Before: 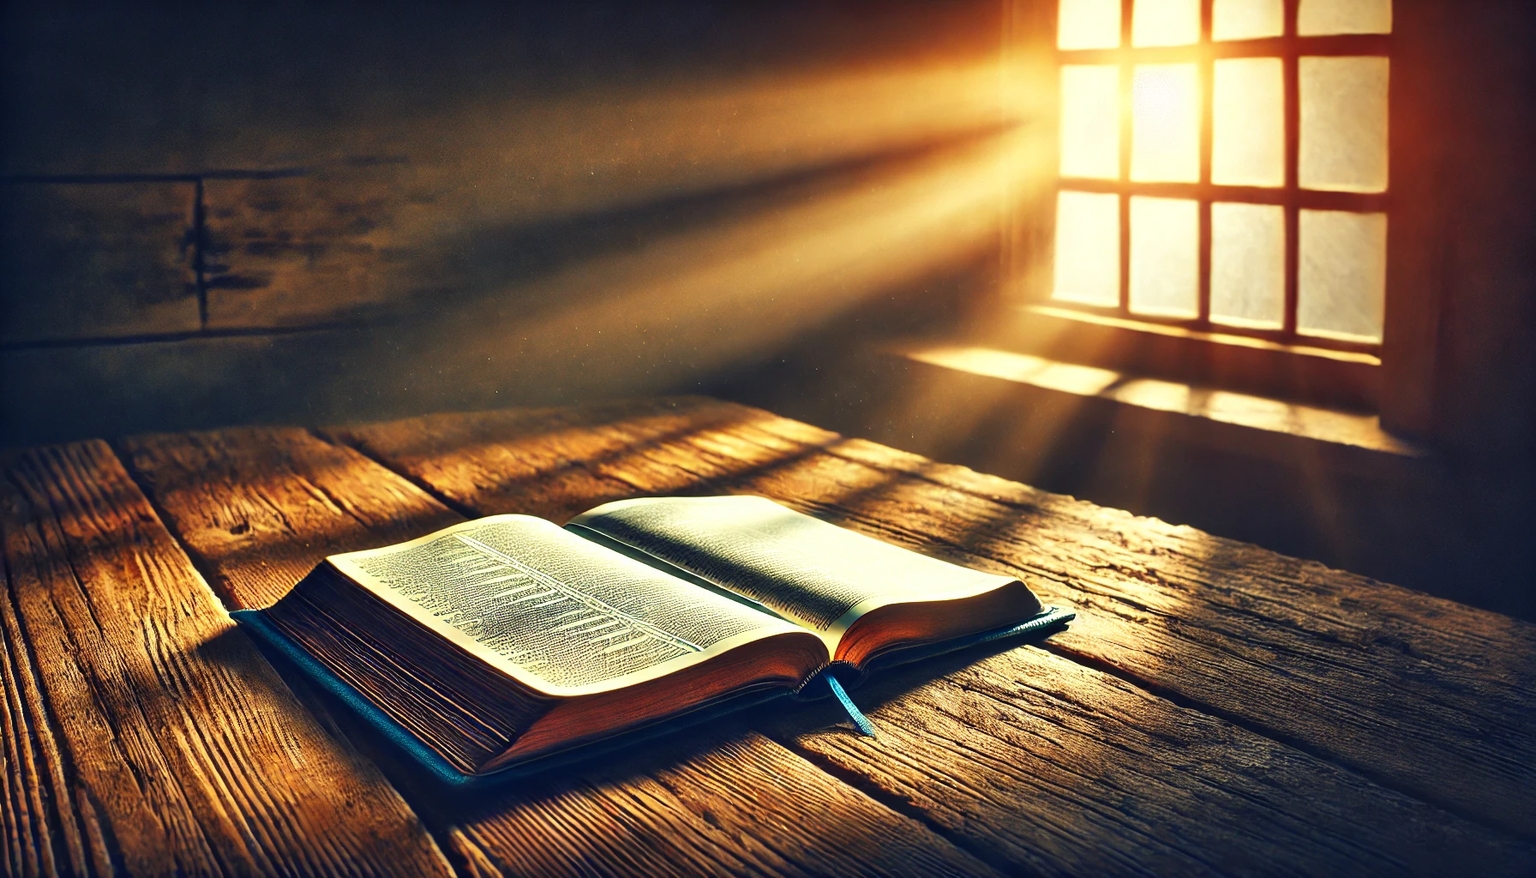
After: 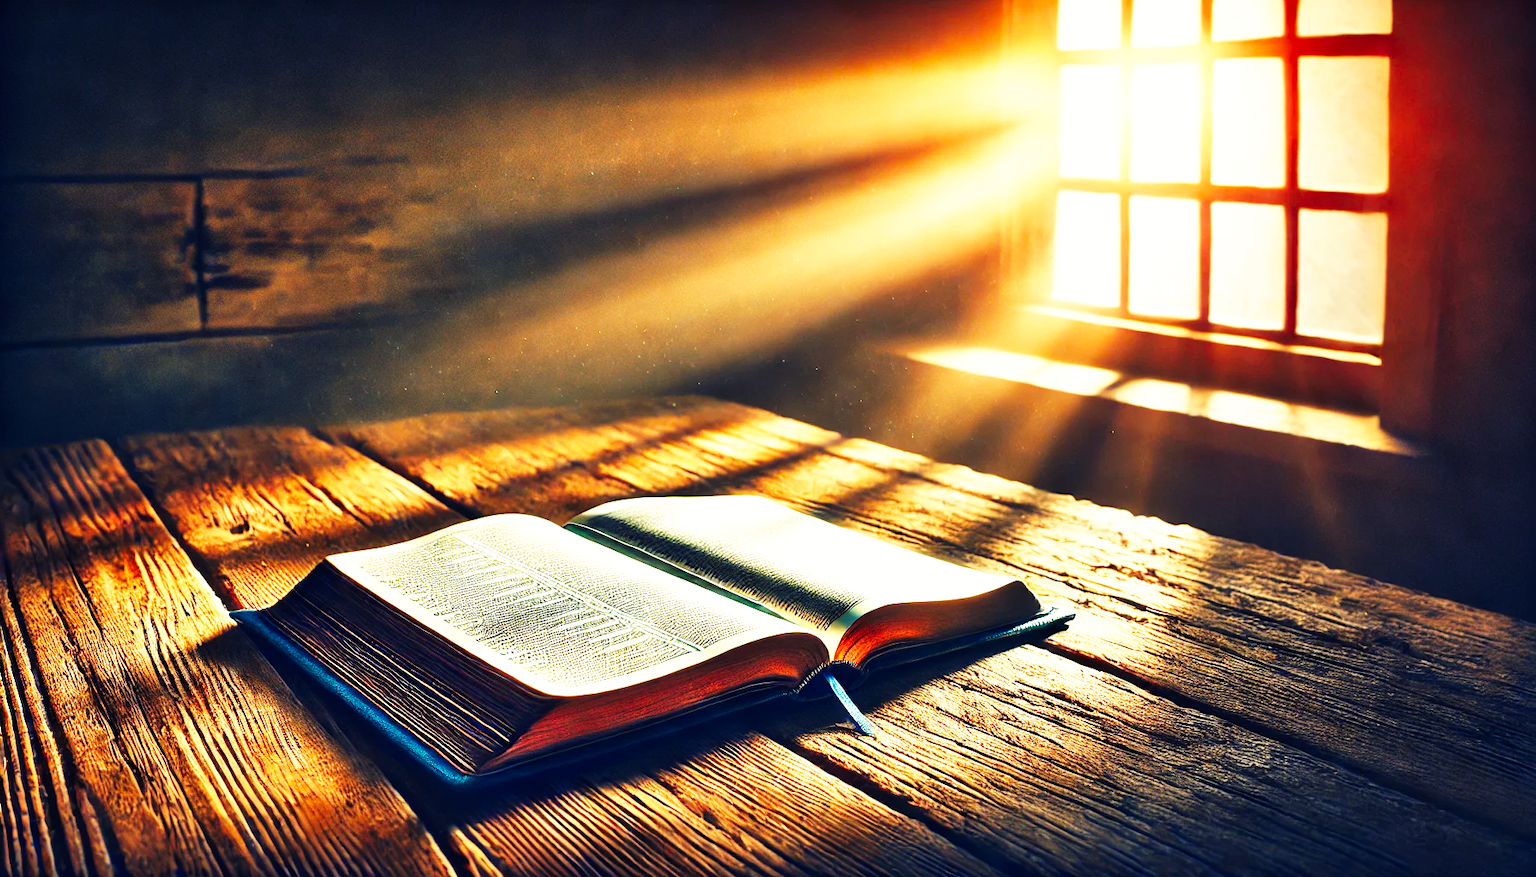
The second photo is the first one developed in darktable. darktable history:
exposure: compensate highlight preservation false
base curve: curves: ch0 [(0, 0) (0.007, 0.004) (0.027, 0.03) (0.046, 0.07) (0.207, 0.54) (0.442, 0.872) (0.673, 0.972) (1, 1)], preserve colors none
